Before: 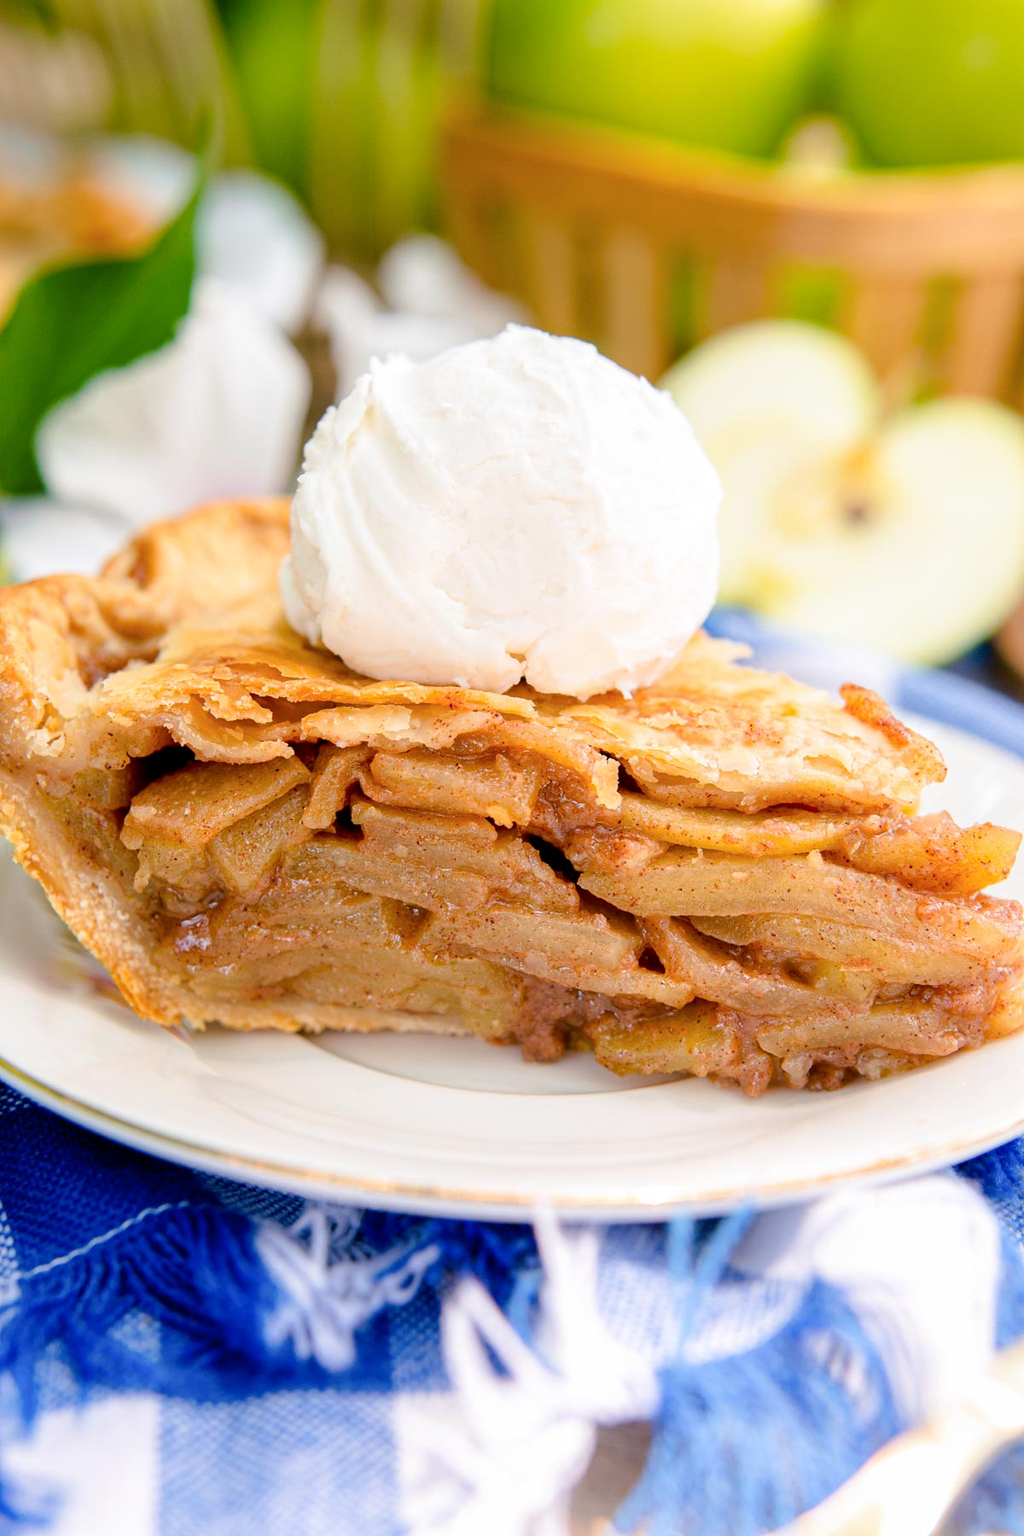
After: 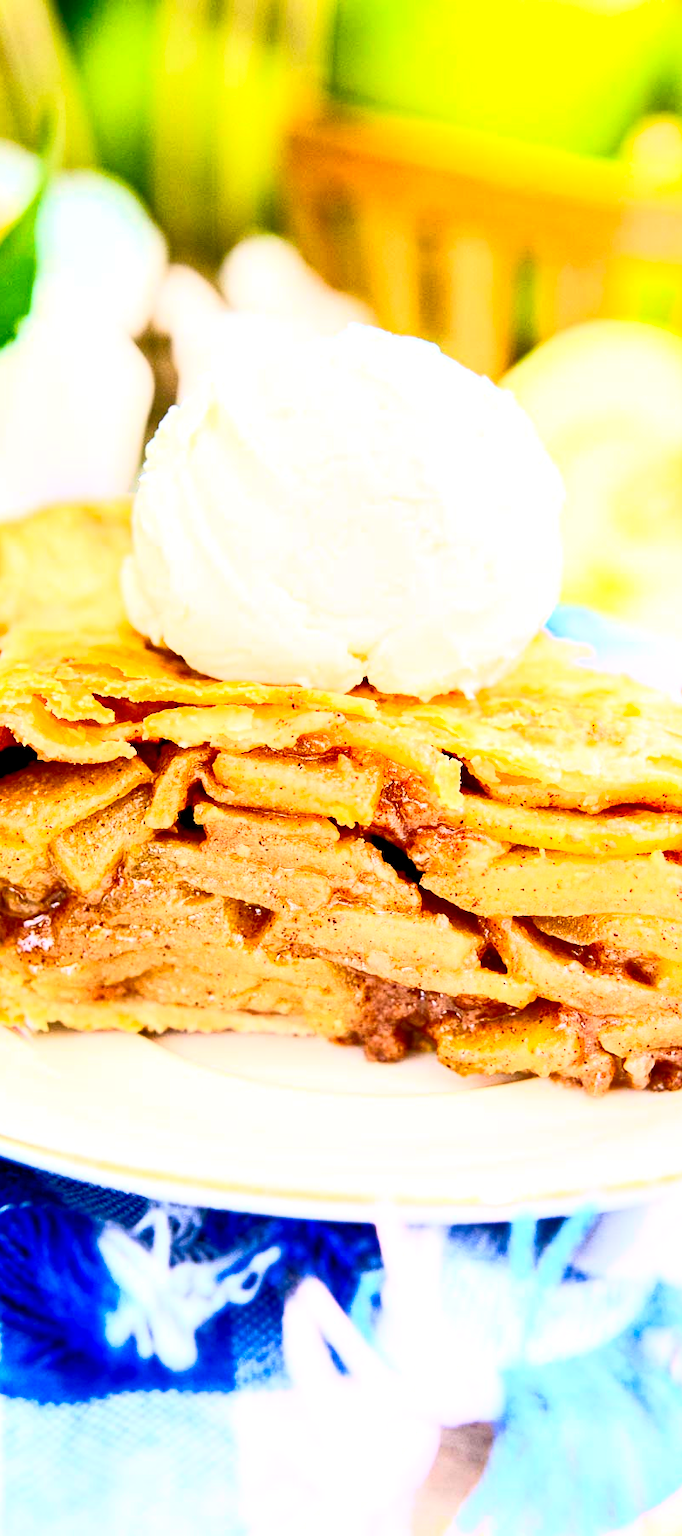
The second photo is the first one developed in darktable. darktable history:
exposure: black level correction 0.001, exposure 0.015 EV, compensate highlight preservation false
crop and rotate: left 15.458%, right 17.874%
local contrast: highlights 105%, shadows 101%, detail 119%, midtone range 0.2
contrast brightness saturation: contrast 0.821, brightness 0.598, saturation 0.583
